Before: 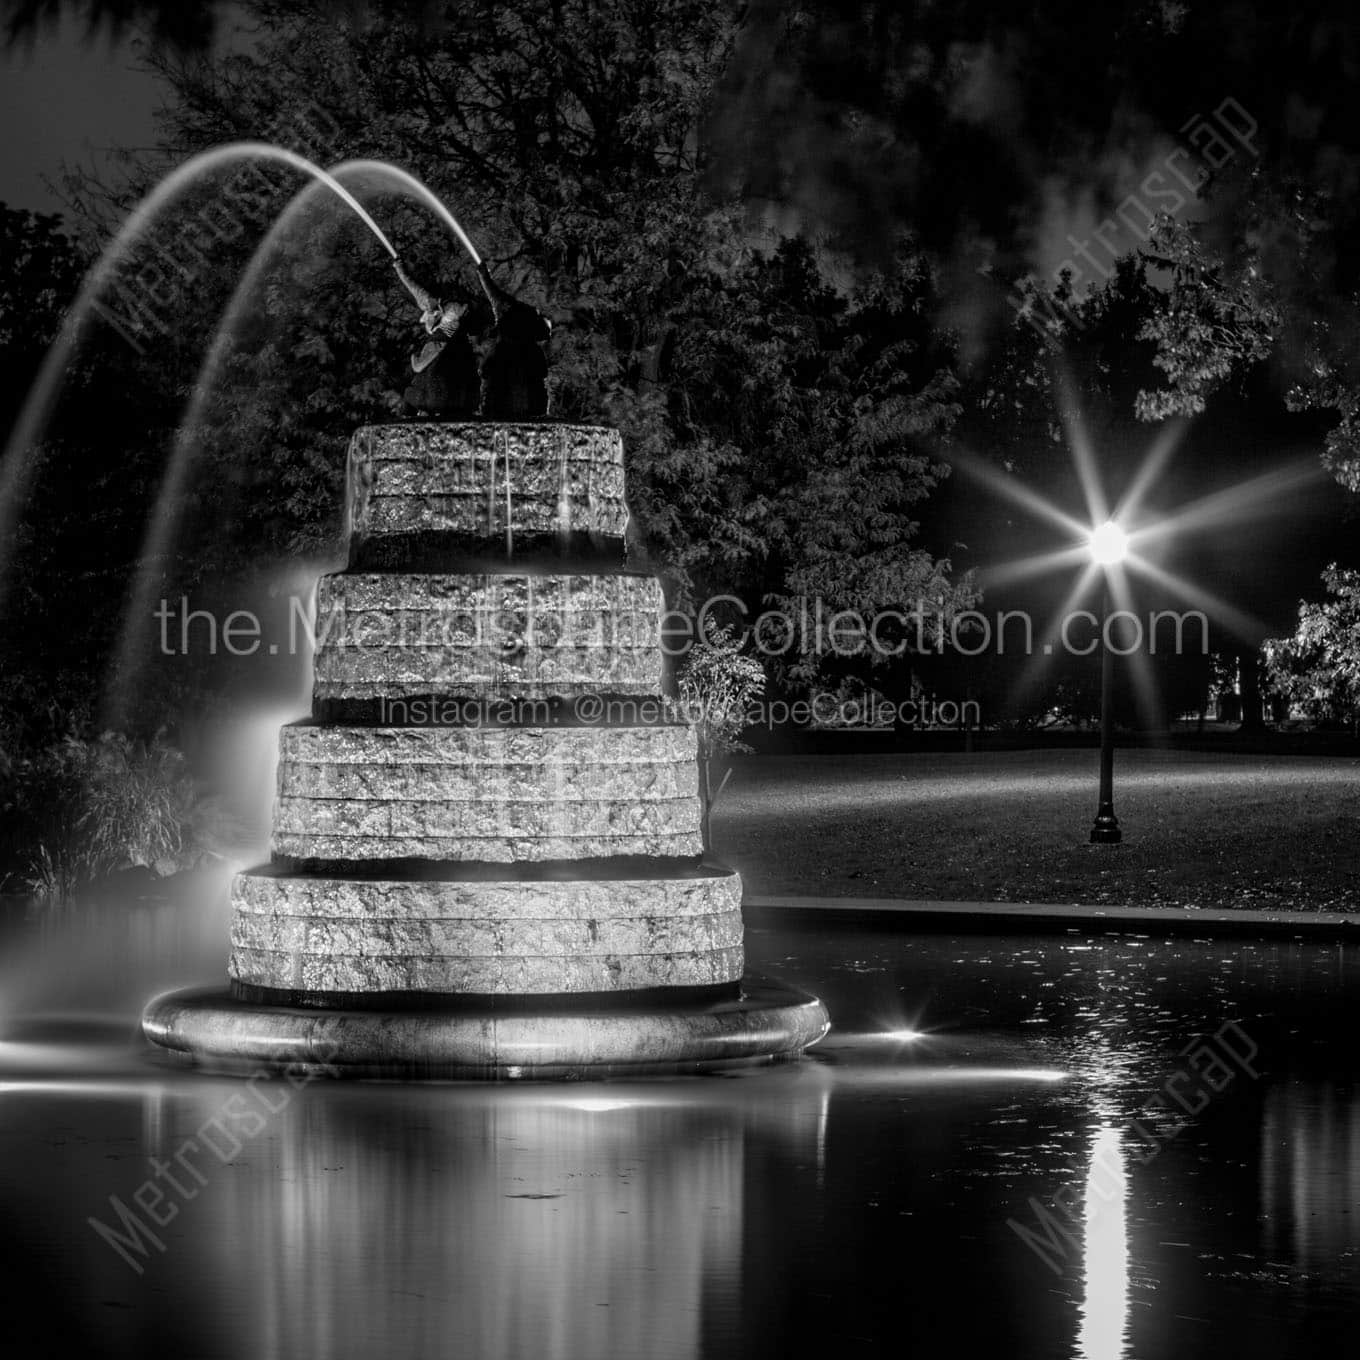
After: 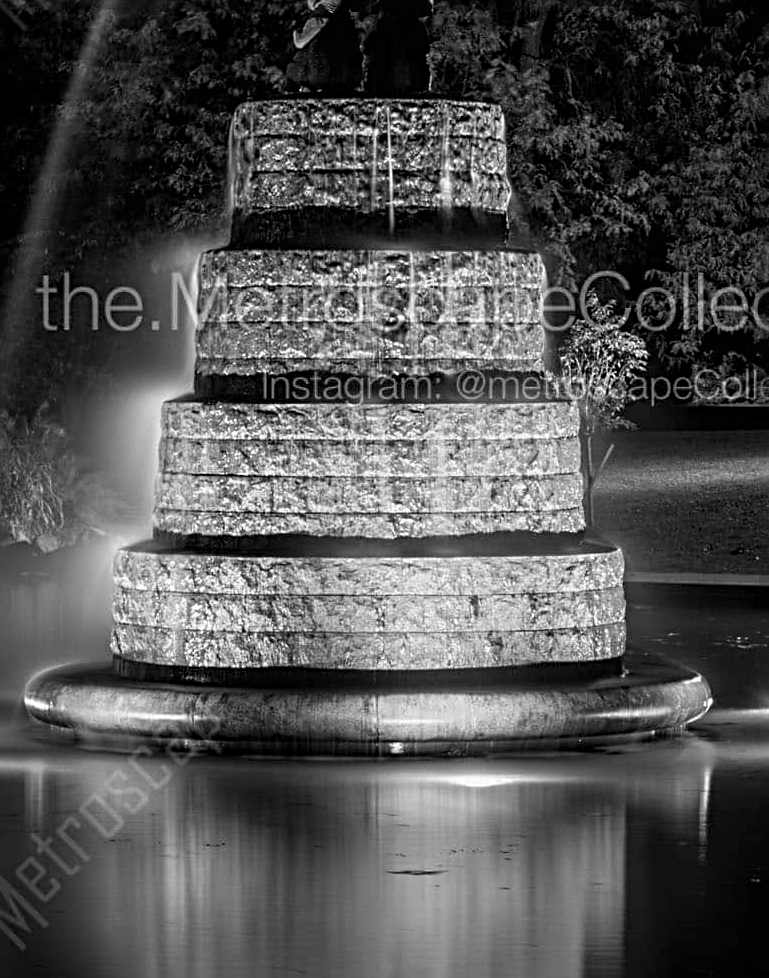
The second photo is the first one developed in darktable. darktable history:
crop: left 8.701%, top 23.838%, right 34.729%, bottom 4.247%
color balance rgb: power › hue 312.94°, perceptual saturation grading › global saturation 0.352%, global vibrance 28.289%
sharpen: radius 3.981
tone equalizer: on, module defaults
